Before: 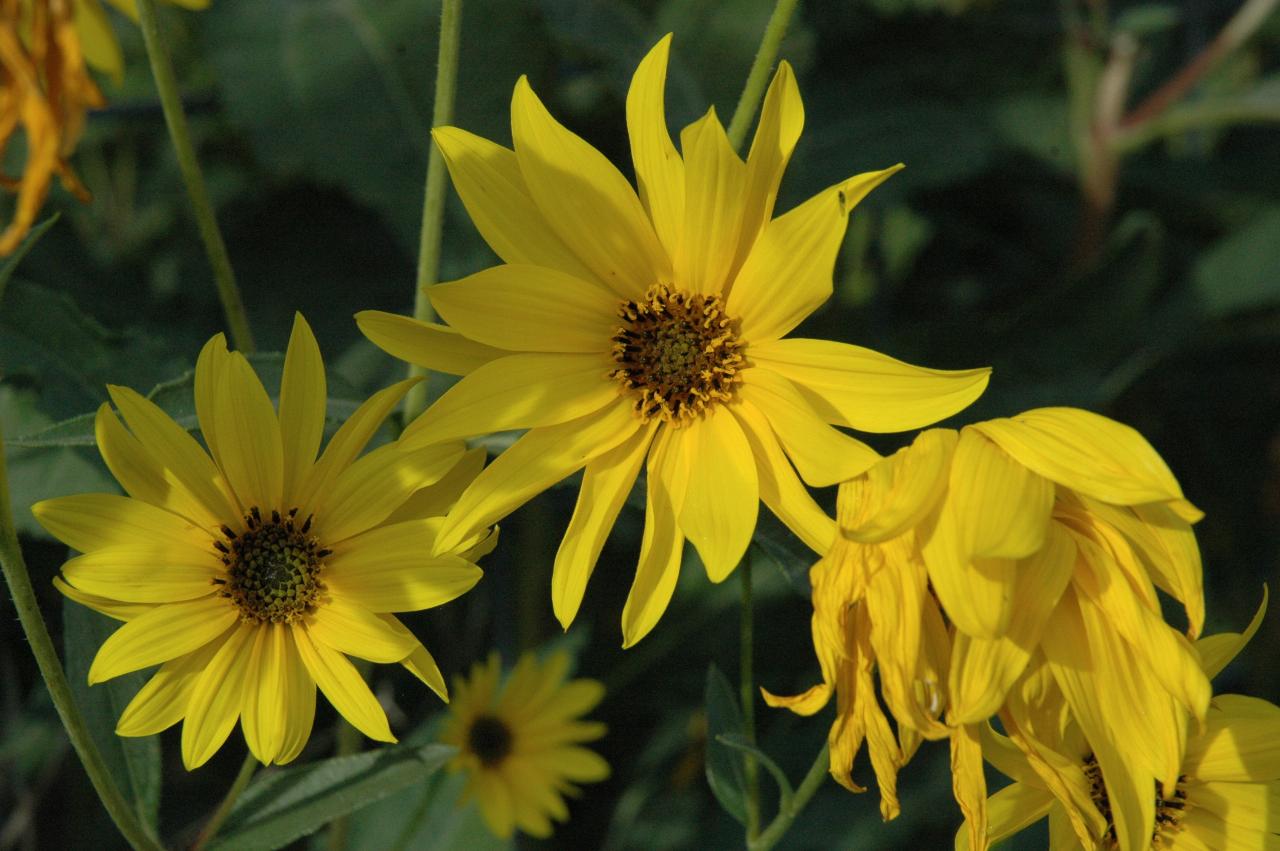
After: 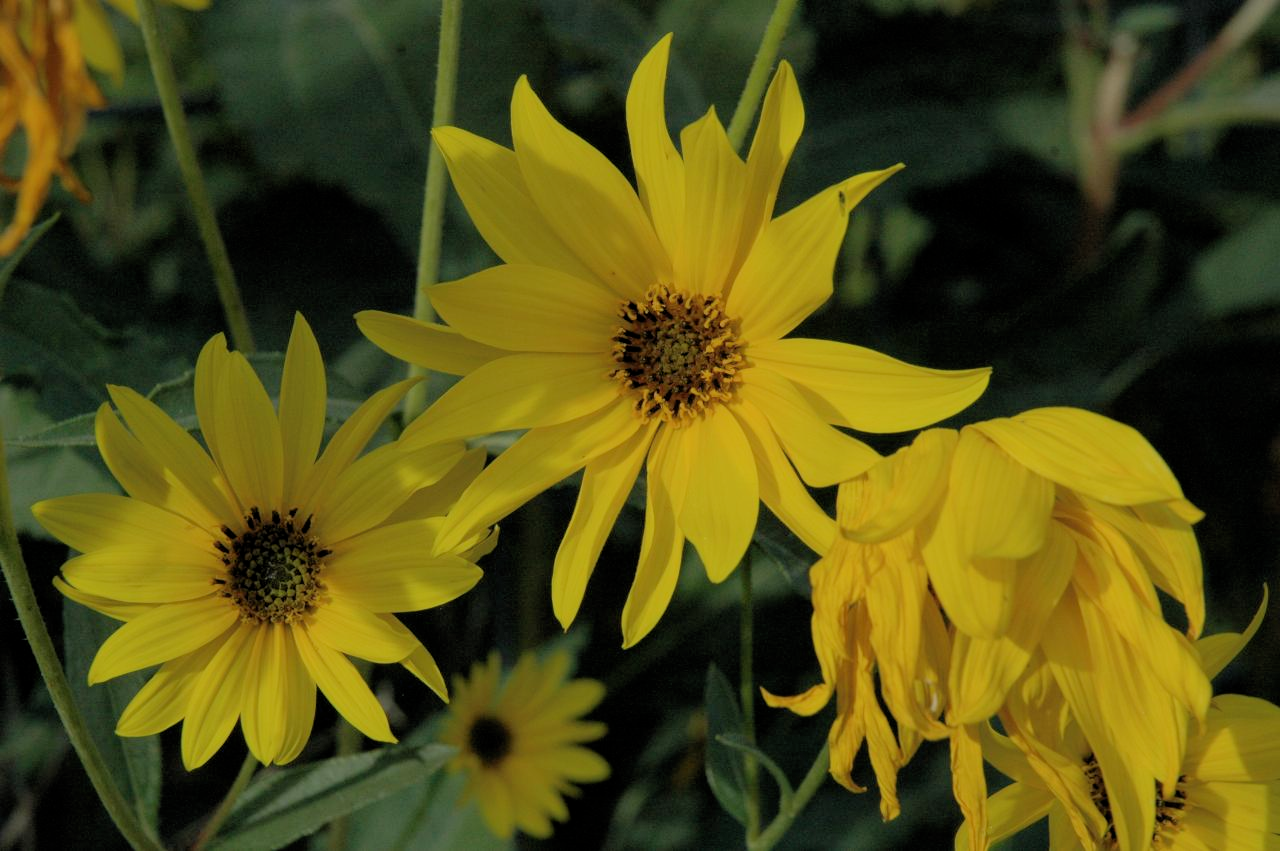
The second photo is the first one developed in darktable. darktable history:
filmic rgb: black relative exposure -8.78 EV, white relative exposure 4.98 EV, target black luminance 0%, hardness 3.79, latitude 65.94%, contrast 0.829, shadows ↔ highlights balance 19.98%, color science v6 (2022)
color correction: highlights b* -0.004
